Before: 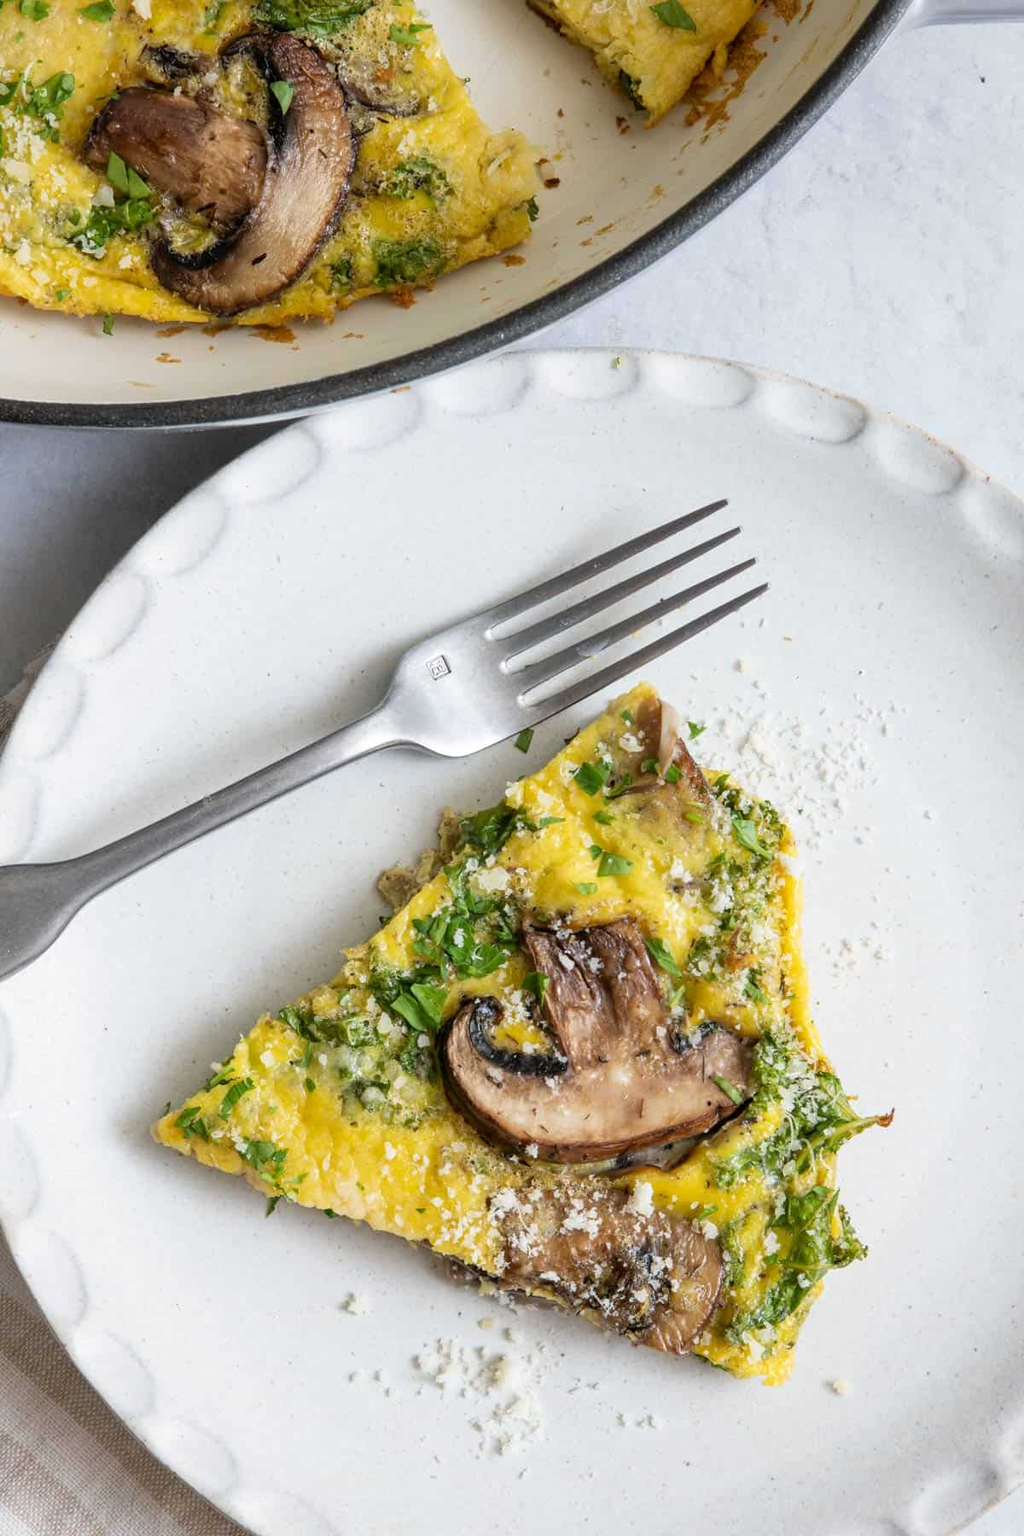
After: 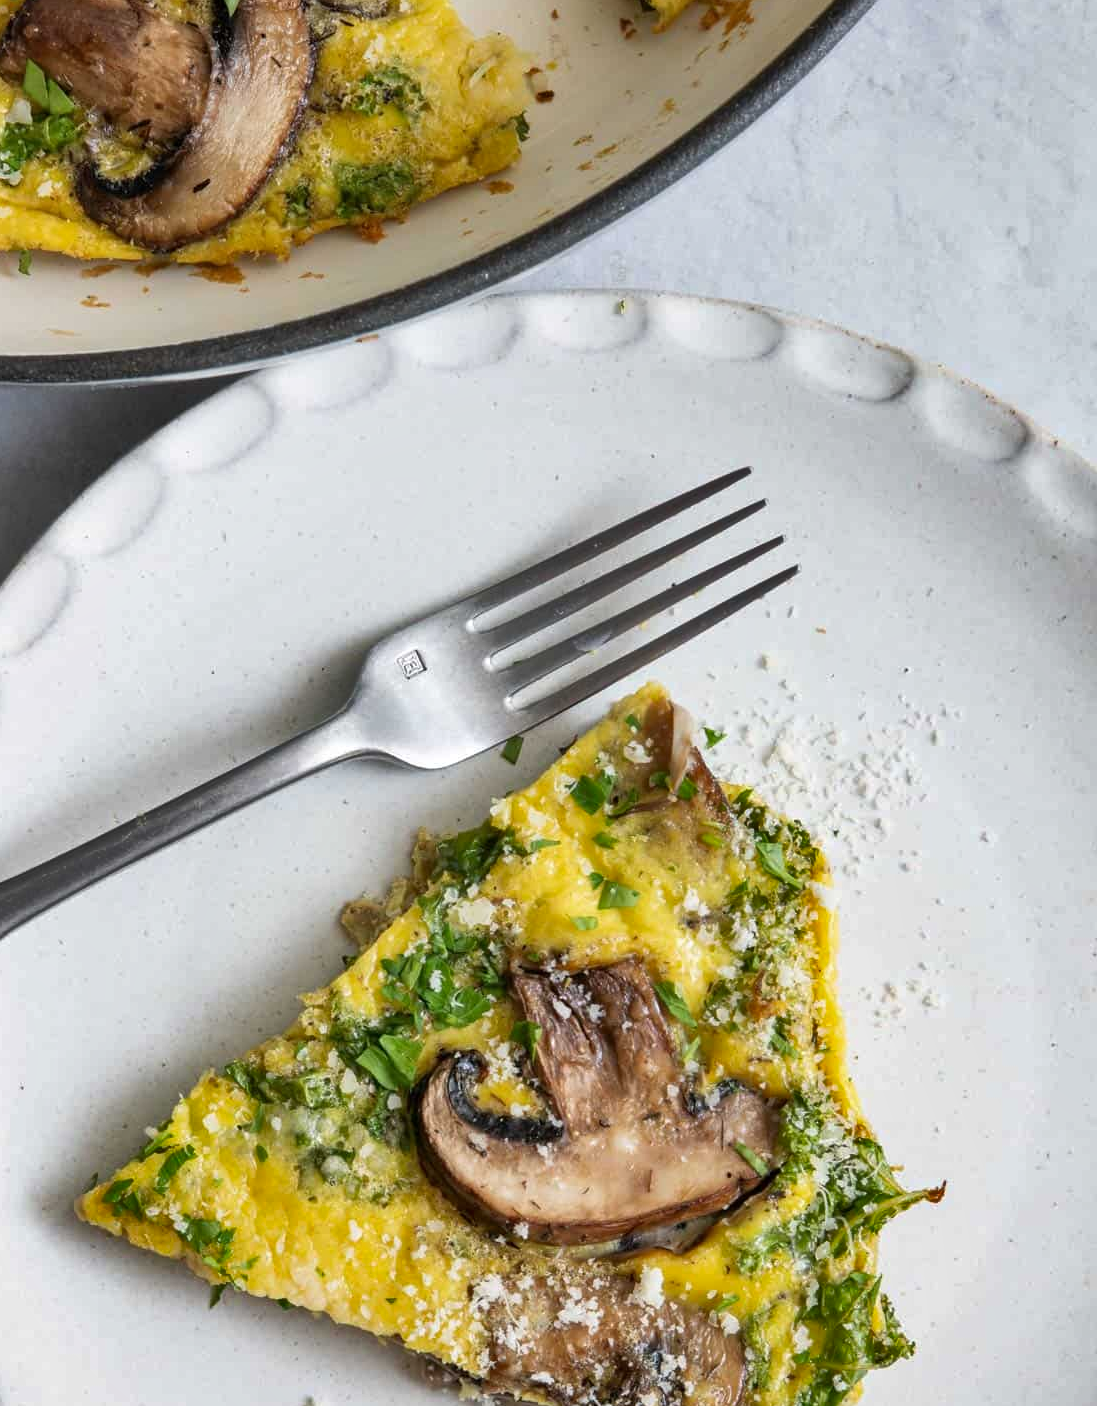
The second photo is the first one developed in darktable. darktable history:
crop: left 8.56%, top 6.557%, bottom 15.277%
shadows and highlights: low approximation 0.01, soften with gaussian
